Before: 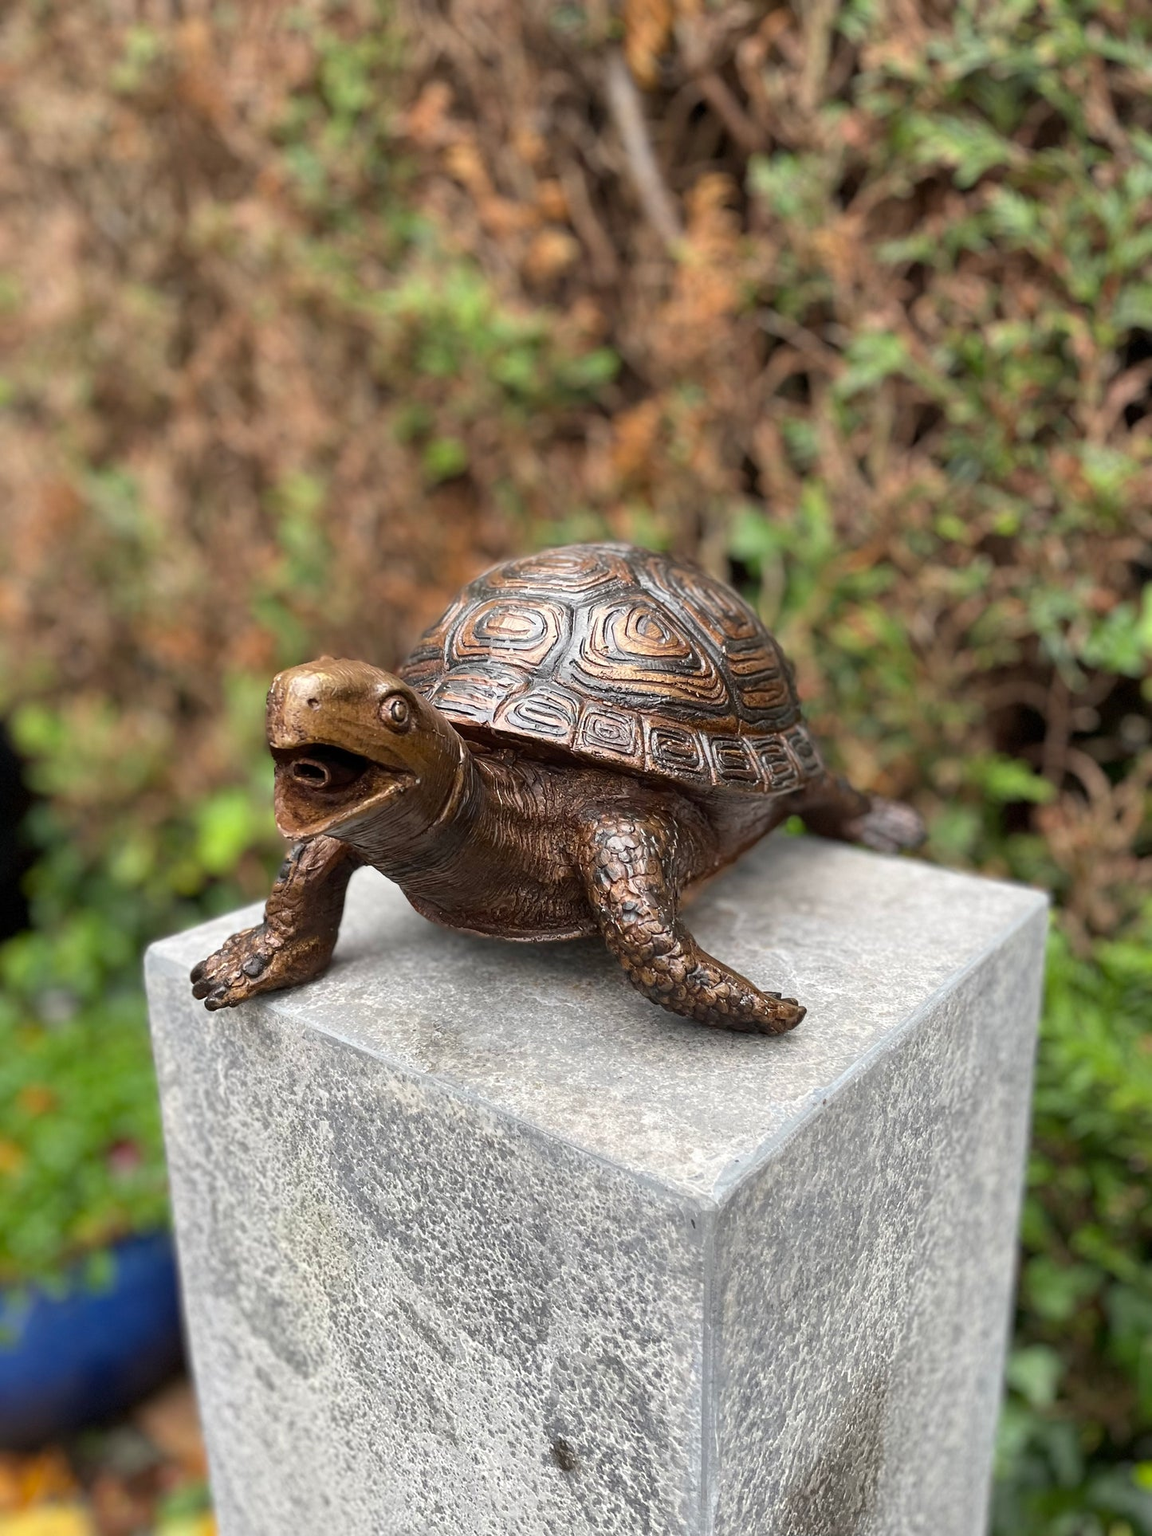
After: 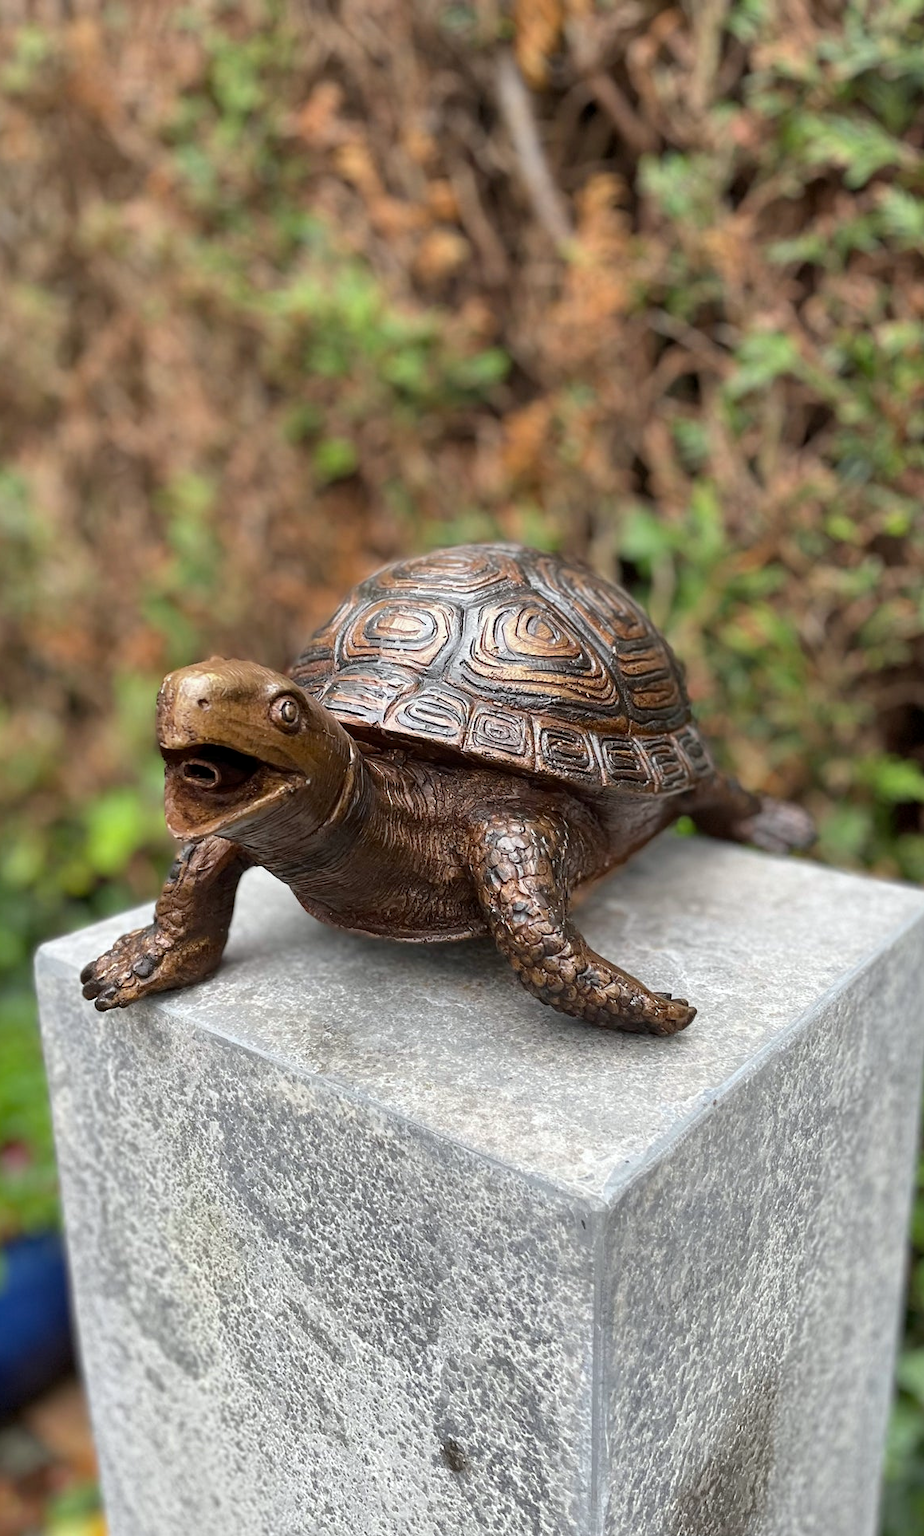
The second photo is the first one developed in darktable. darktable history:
exposure: black level correction 0.001, compensate highlight preservation false
crop and rotate: left 9.597%, right 10.195%
tone equalizer: -8 EV -1.84 EV, -7 EV -1.16 EV, -6 EV -1.62 EV, smoothing diameter 25%, edges refinement/feathering 10, preserve details guided filter
white balance: red 0.986, blue 1.01
